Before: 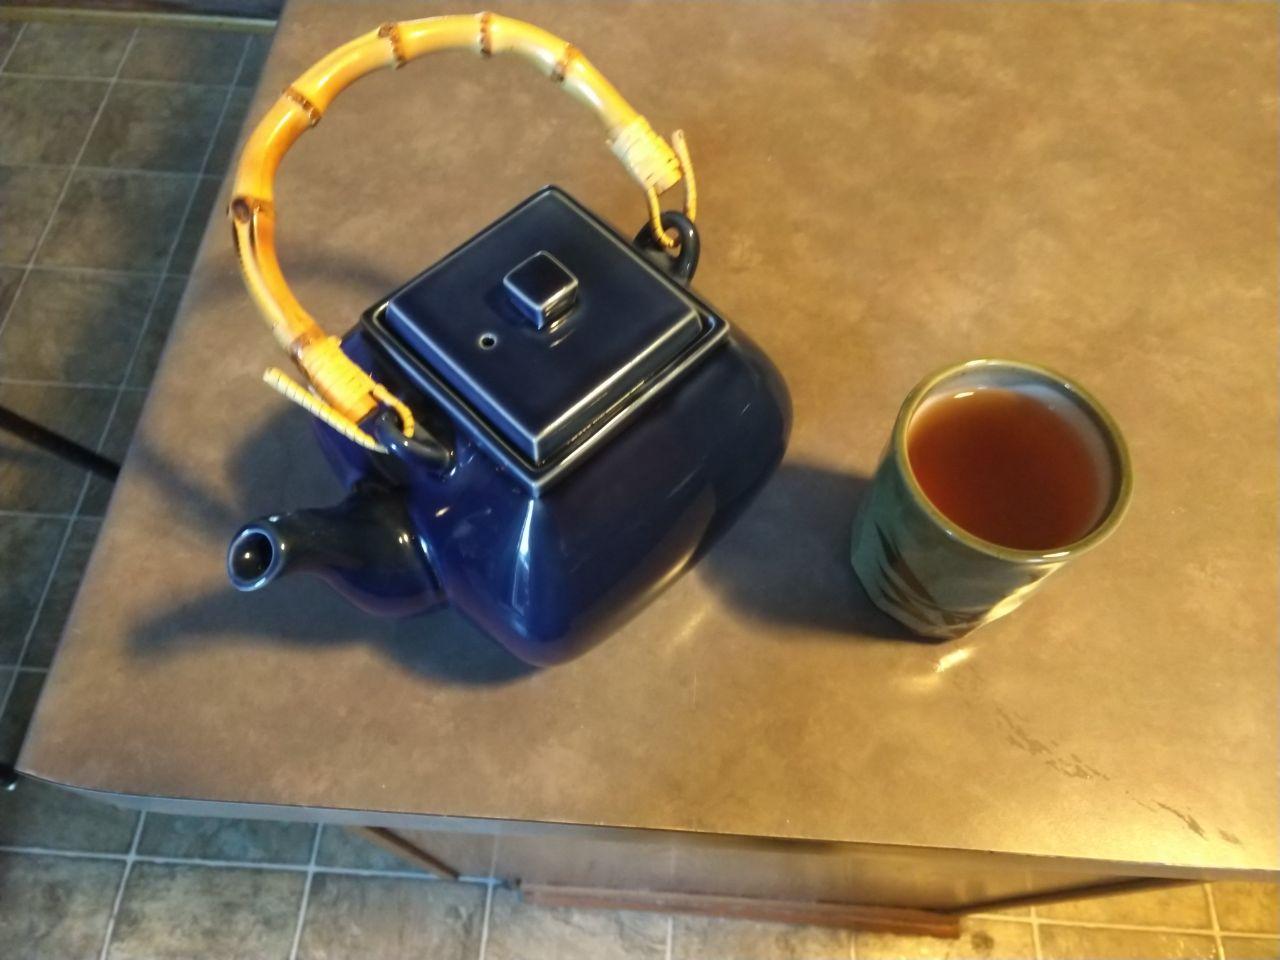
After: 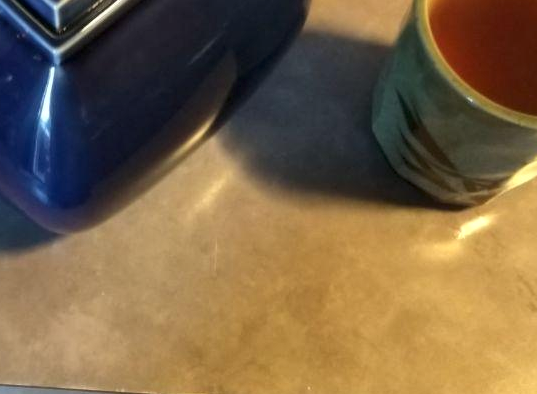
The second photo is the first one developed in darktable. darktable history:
local contrast: mode bilateral grid, contrast 99, coarseness 99, detail 165%, midtone range 0.2
crop: left 37.46%, top 45.201%, right 20.522%, bottom 13.744%
